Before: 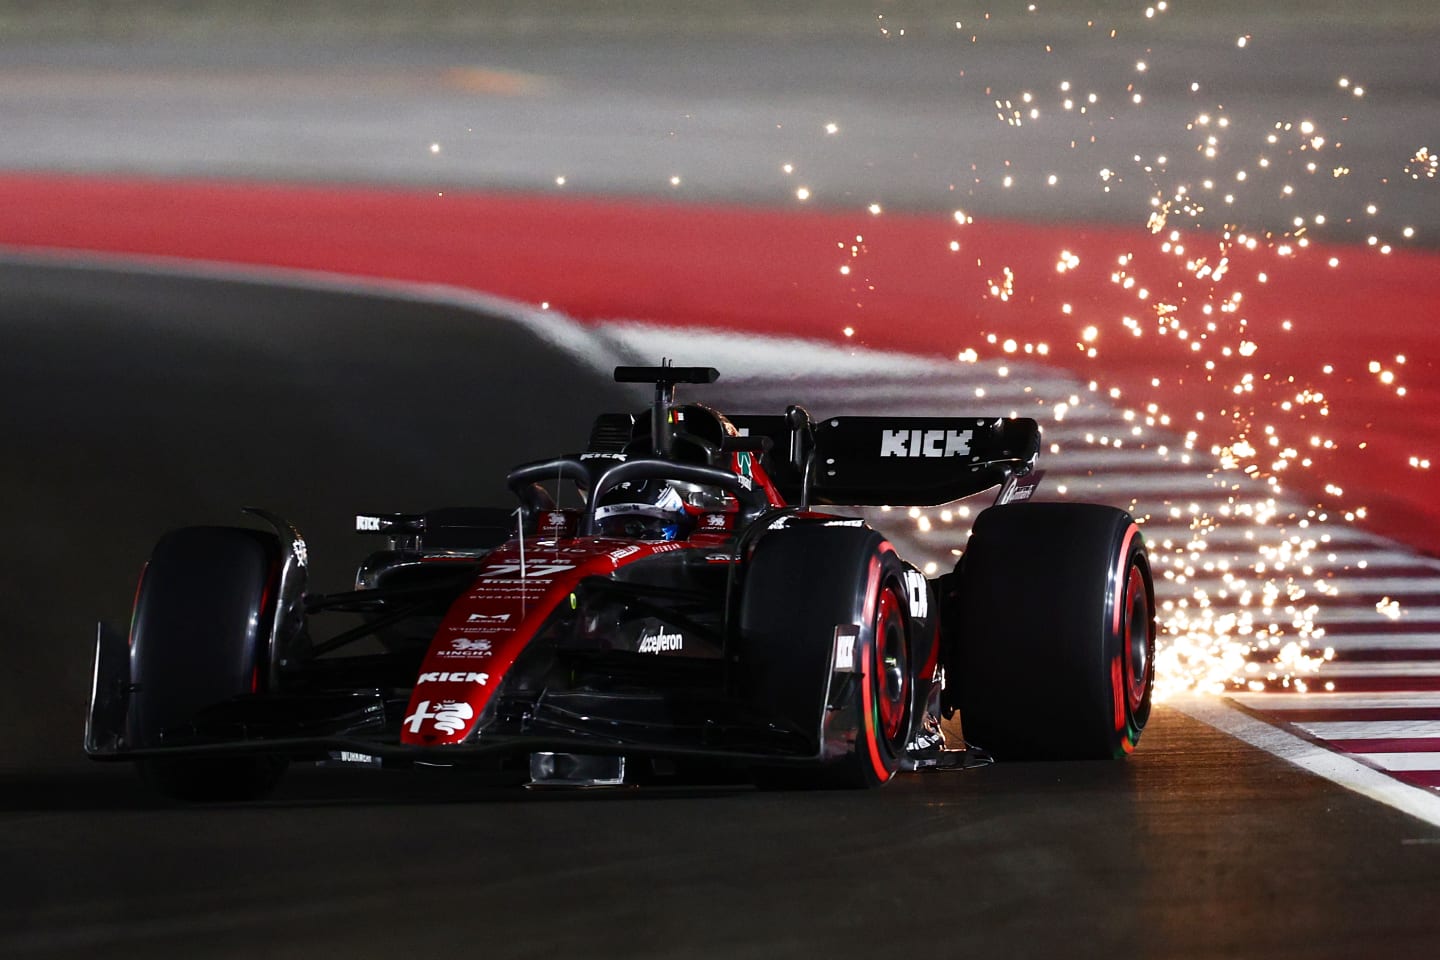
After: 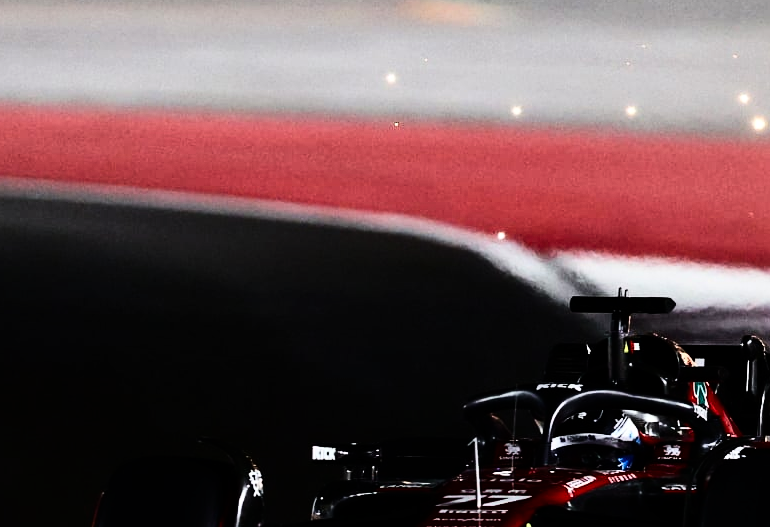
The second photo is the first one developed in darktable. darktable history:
local contrast: mode bilateral grid, contrast 15, coarseness 36, detail 104%, midtone range 0.2
crop and rotate: left 3.057%, top 7.365%, right 43.448%, bottom 37.663%
contrast brightness saturation: contrast 0.384, brightness 0.099
tone curve: curves: ch0 [(0.003, 0) (0.066, 0.017) (0.163, 0.09) (0.264, 0.238) (0.395, 0.421) (0.517, 0.575) (0.633, 0.687) (0.791, 0.814) (1, 1)]; ch1 [(0, 0) (0.149, 0.17) (0.327, 0.339) (0.39, 0.403) (0.456, 0.463) (0.501, 0.502) (0.512, 0.507) (0.53, 0.533) (0.575, 0.592) (0.671, 0.655) (0.729, 0.679) (1, 1)]; ch2 [(0, 0) (0.337, 0.382) (0.464, 0.47) (0.501, 0.502) (0.527, 0.532) (0.563, 0.555) (0.615, 0.61) (0.663, 0.68) (1, 1)]
